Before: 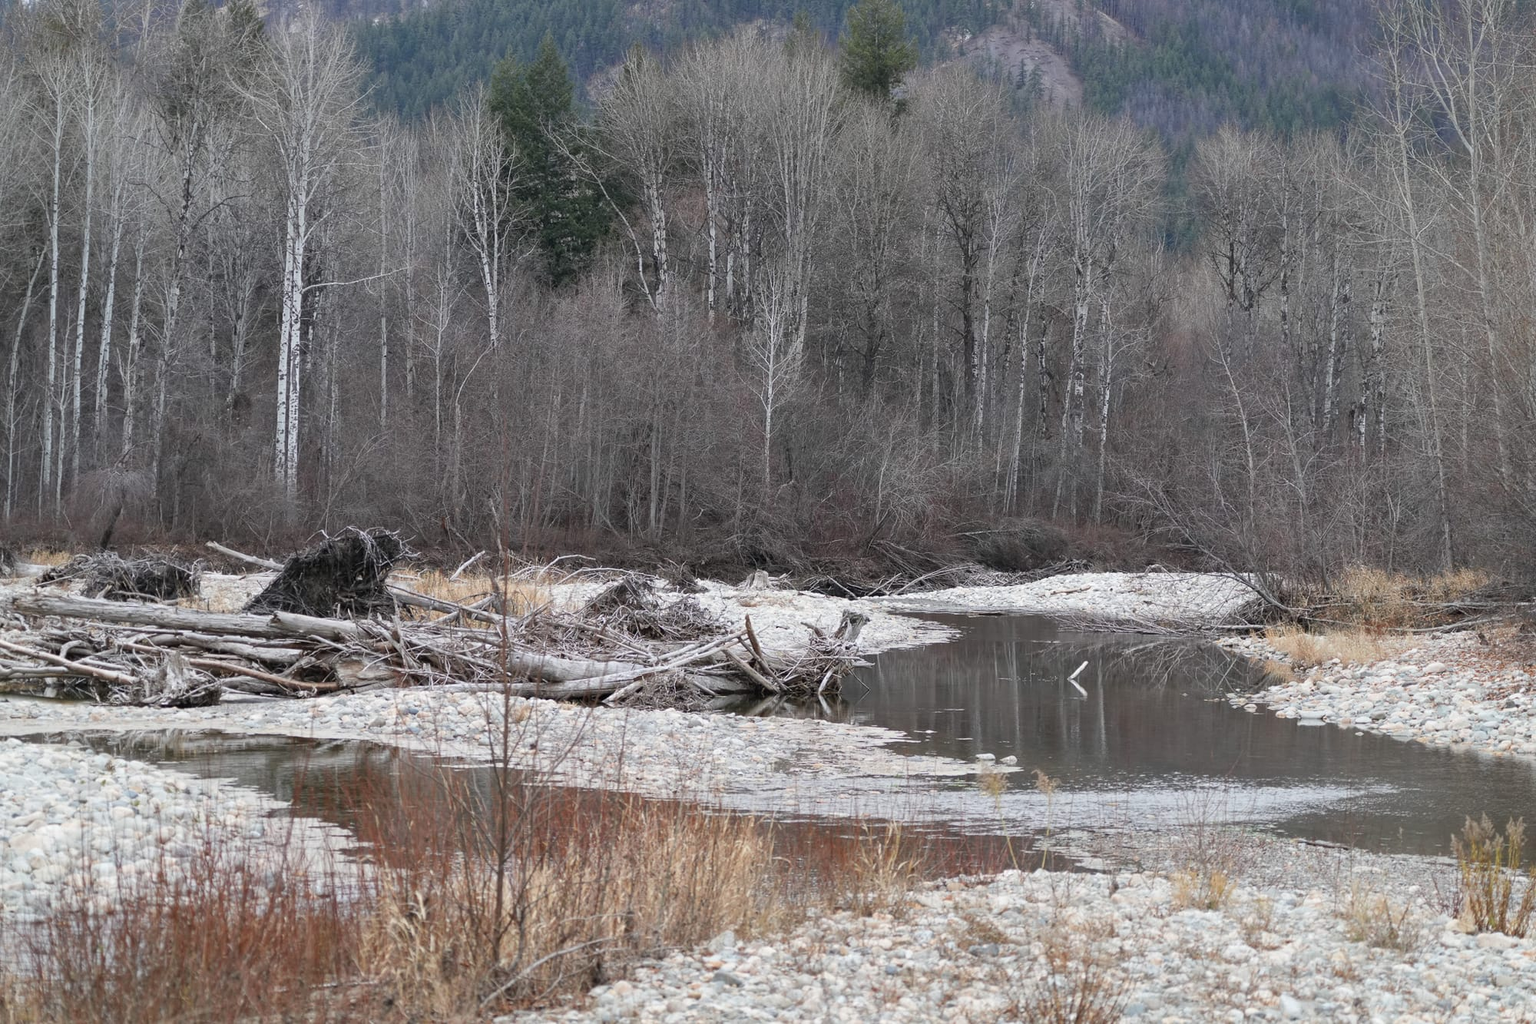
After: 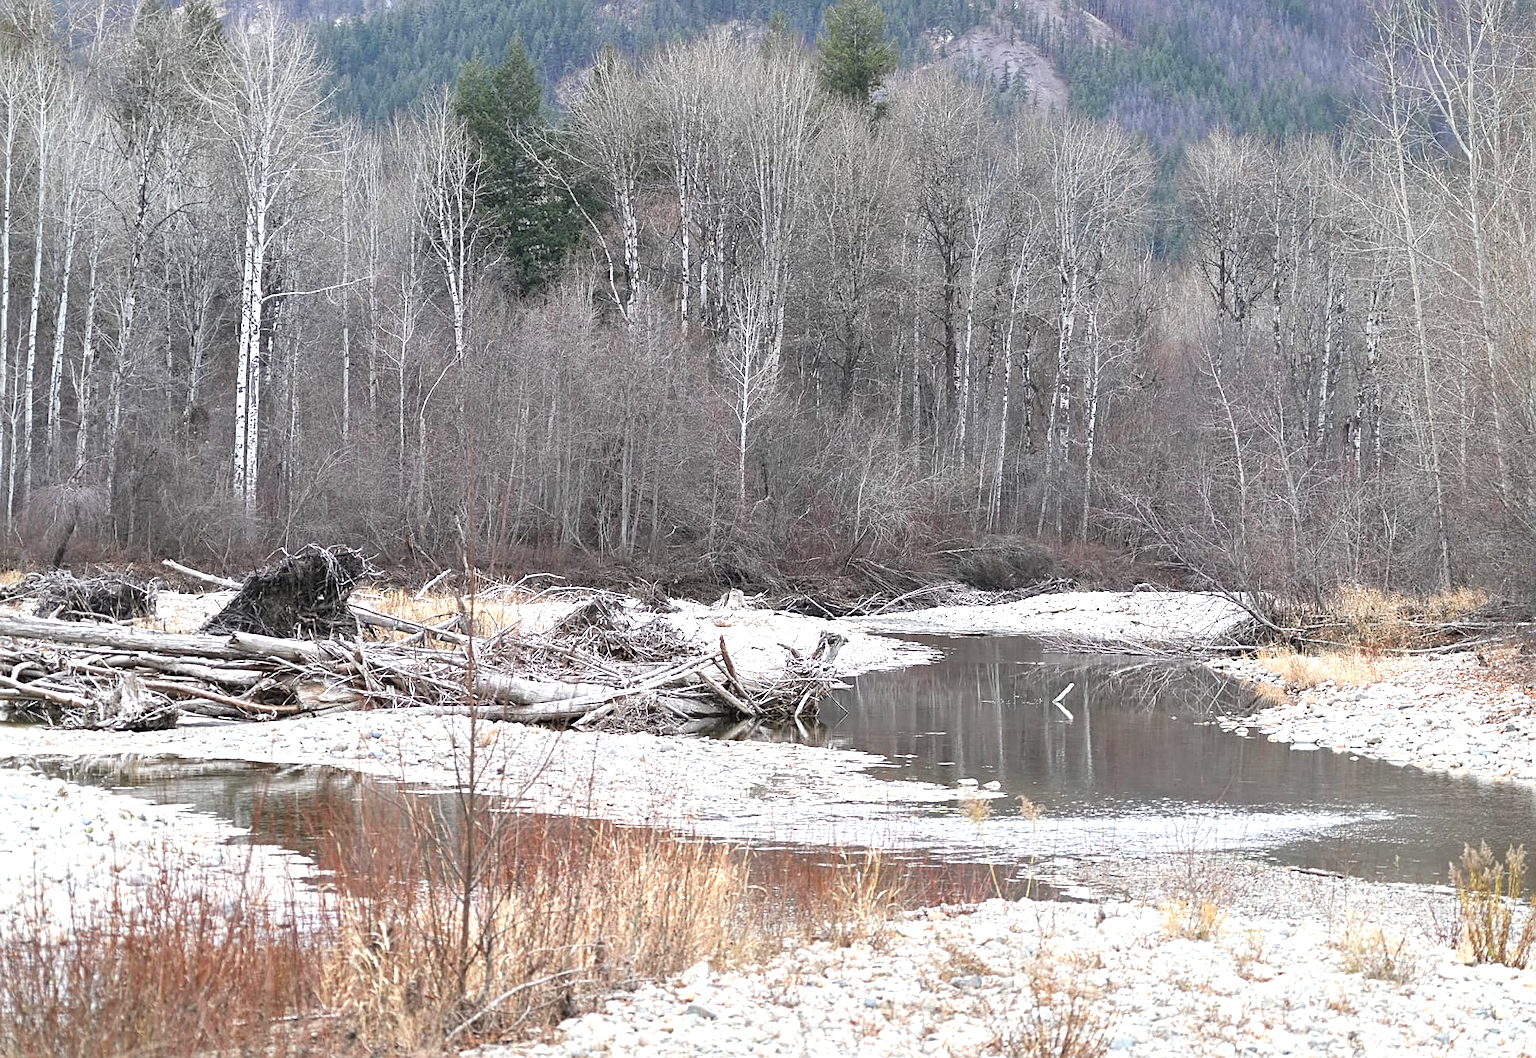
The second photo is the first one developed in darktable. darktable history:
crop and rotate: left 3.238%
white balance: red 1, blue 1
exposure: exposure 0.943 EV, compensate highlight preservation false
sharpen: on, module defaults
